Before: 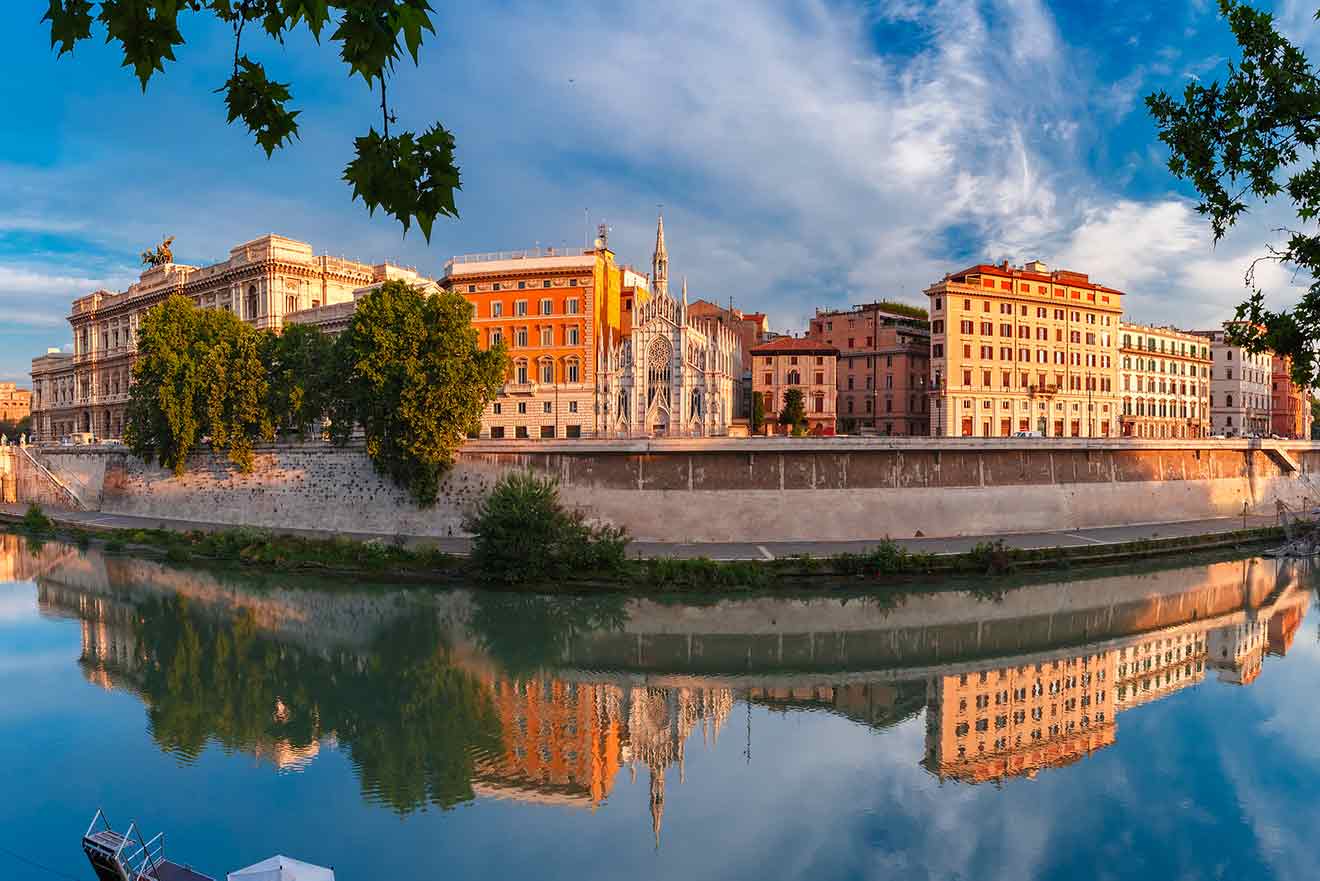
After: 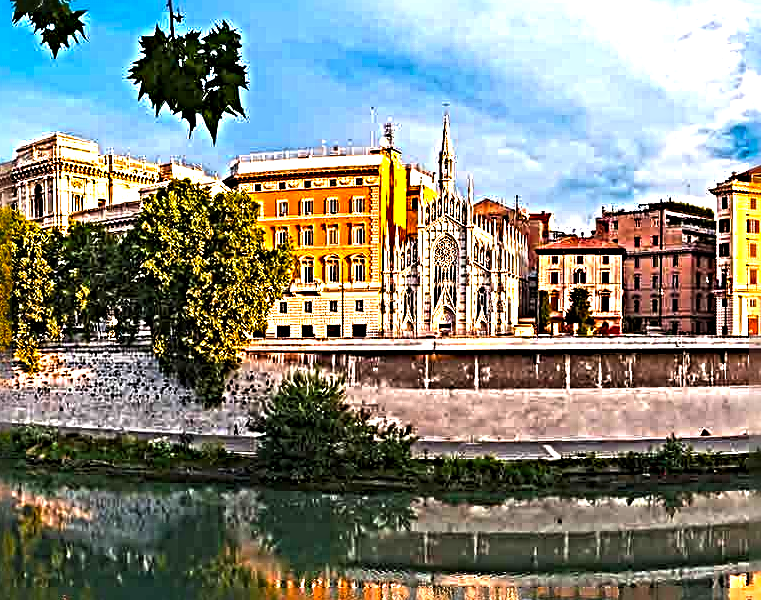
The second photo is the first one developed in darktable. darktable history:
sharpen: radius 6.29, amount 1.794, threshold 0.222
exposure: black level correction 0, exposure 0.699 EV, compensate highlight preservation false
crop: left 16.244%, top 11.466%, right 26.068%, bottom 20.371%
color balance rgb: perceptual saturation grading › global saturation 29.932%, perceptual brilliance grading › highlights 13.908%, perceptual brilliance grading › shadows -19.049%
